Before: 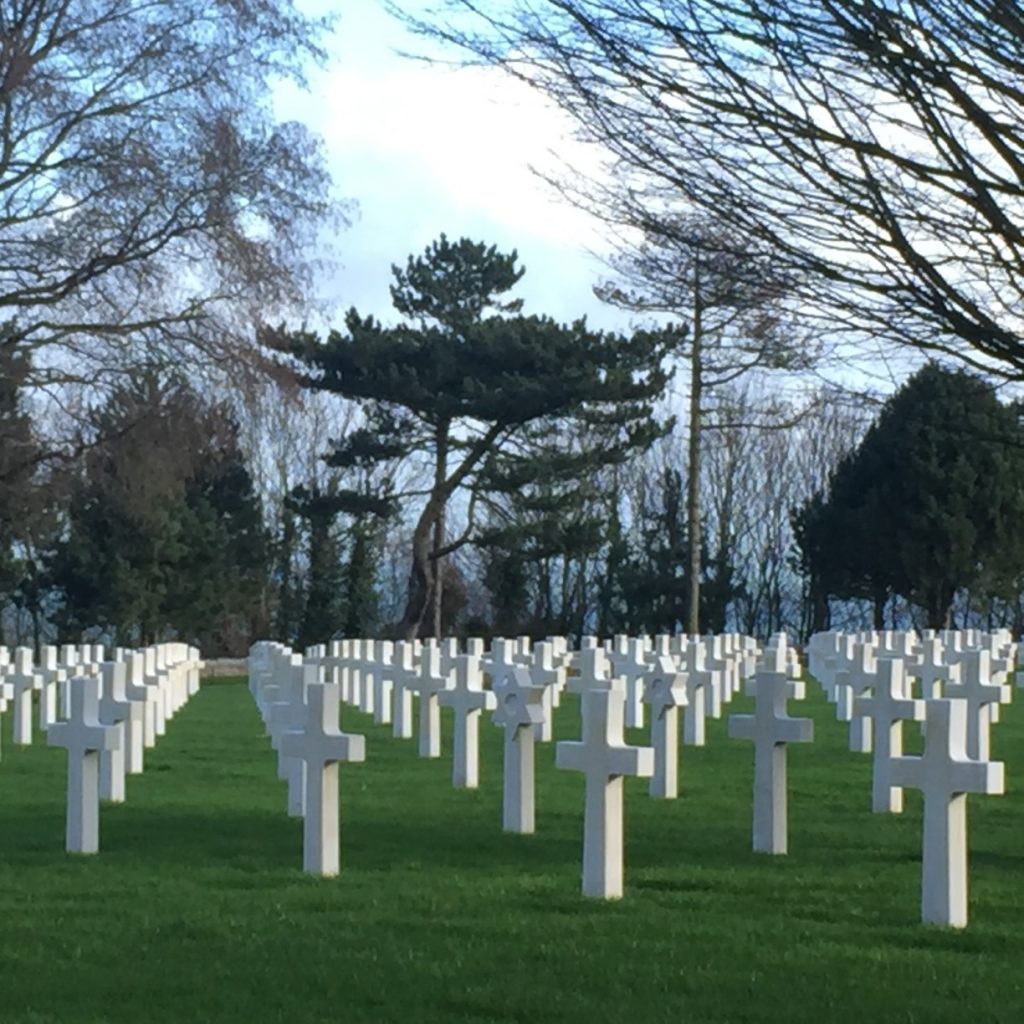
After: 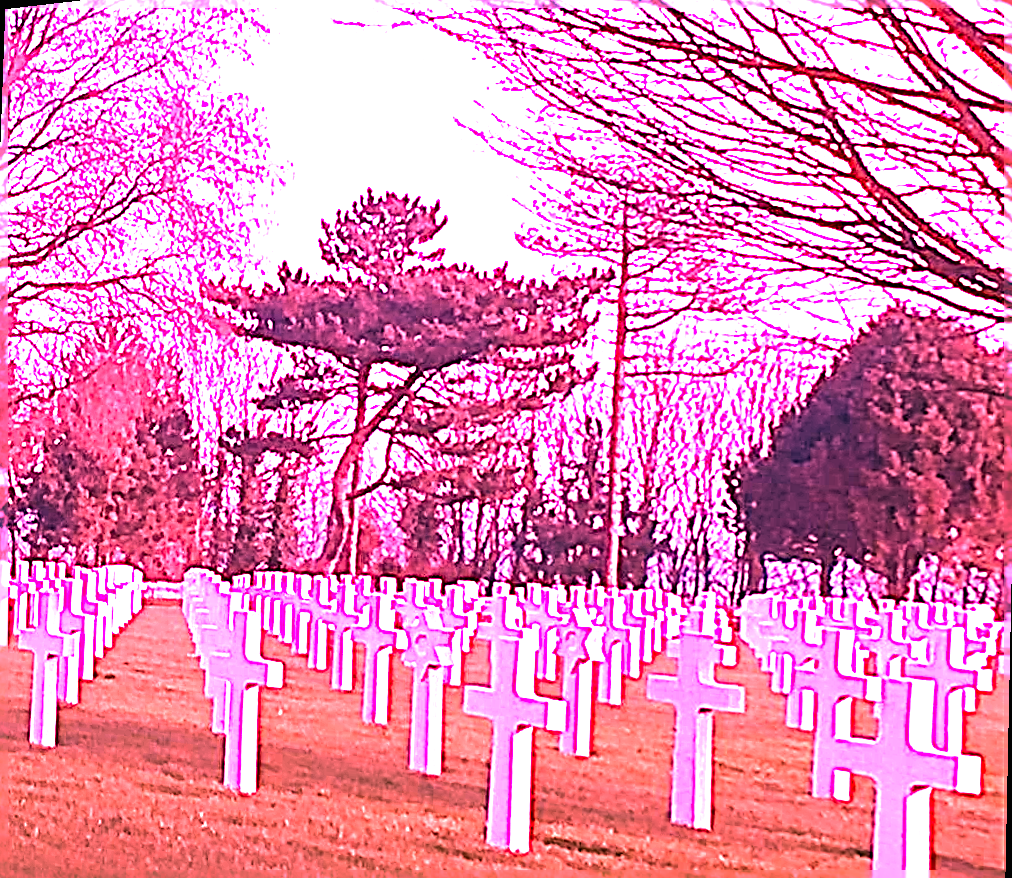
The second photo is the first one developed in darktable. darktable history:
white balance: red 4.26, blue 1.802
rotate and perspective: rotation 1.69°, lens shift (vertical) -0.023, lens shift (horizontal) -0.291, crop left 0.025, crop right 0.988, crop top 0.092, crop bottom 0.842
exposure: black level correction 0, exposure 1.3 EV, compensate exposure bias true, compensate highlight preservation false
sharpen: radius 3.158, amount 1.731
